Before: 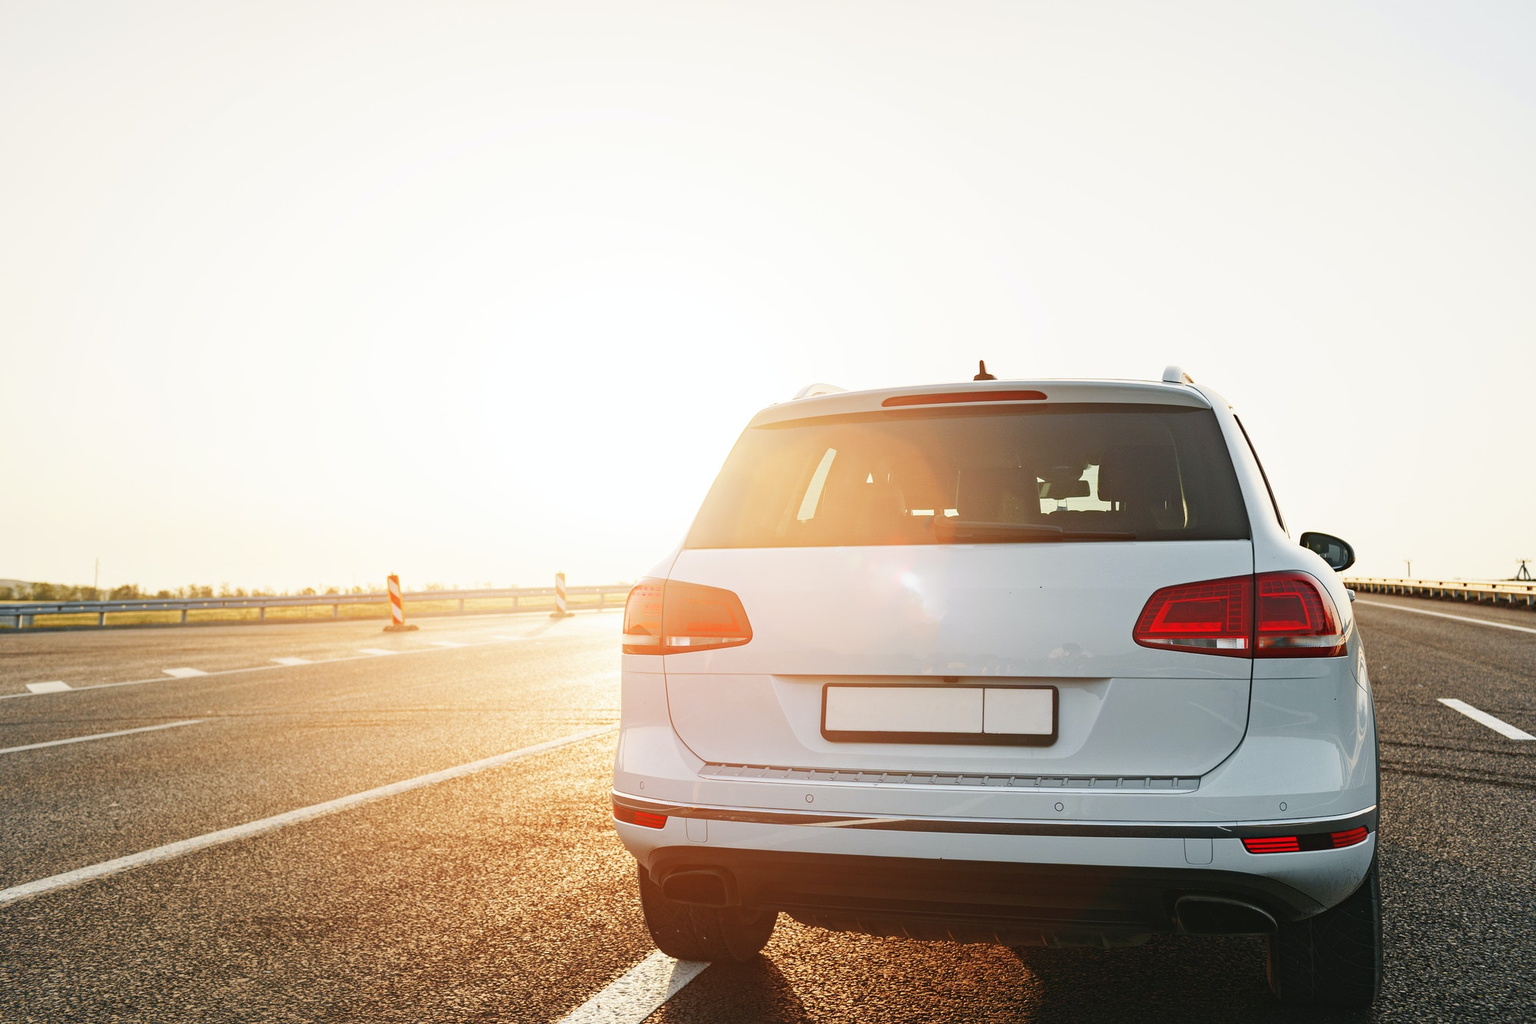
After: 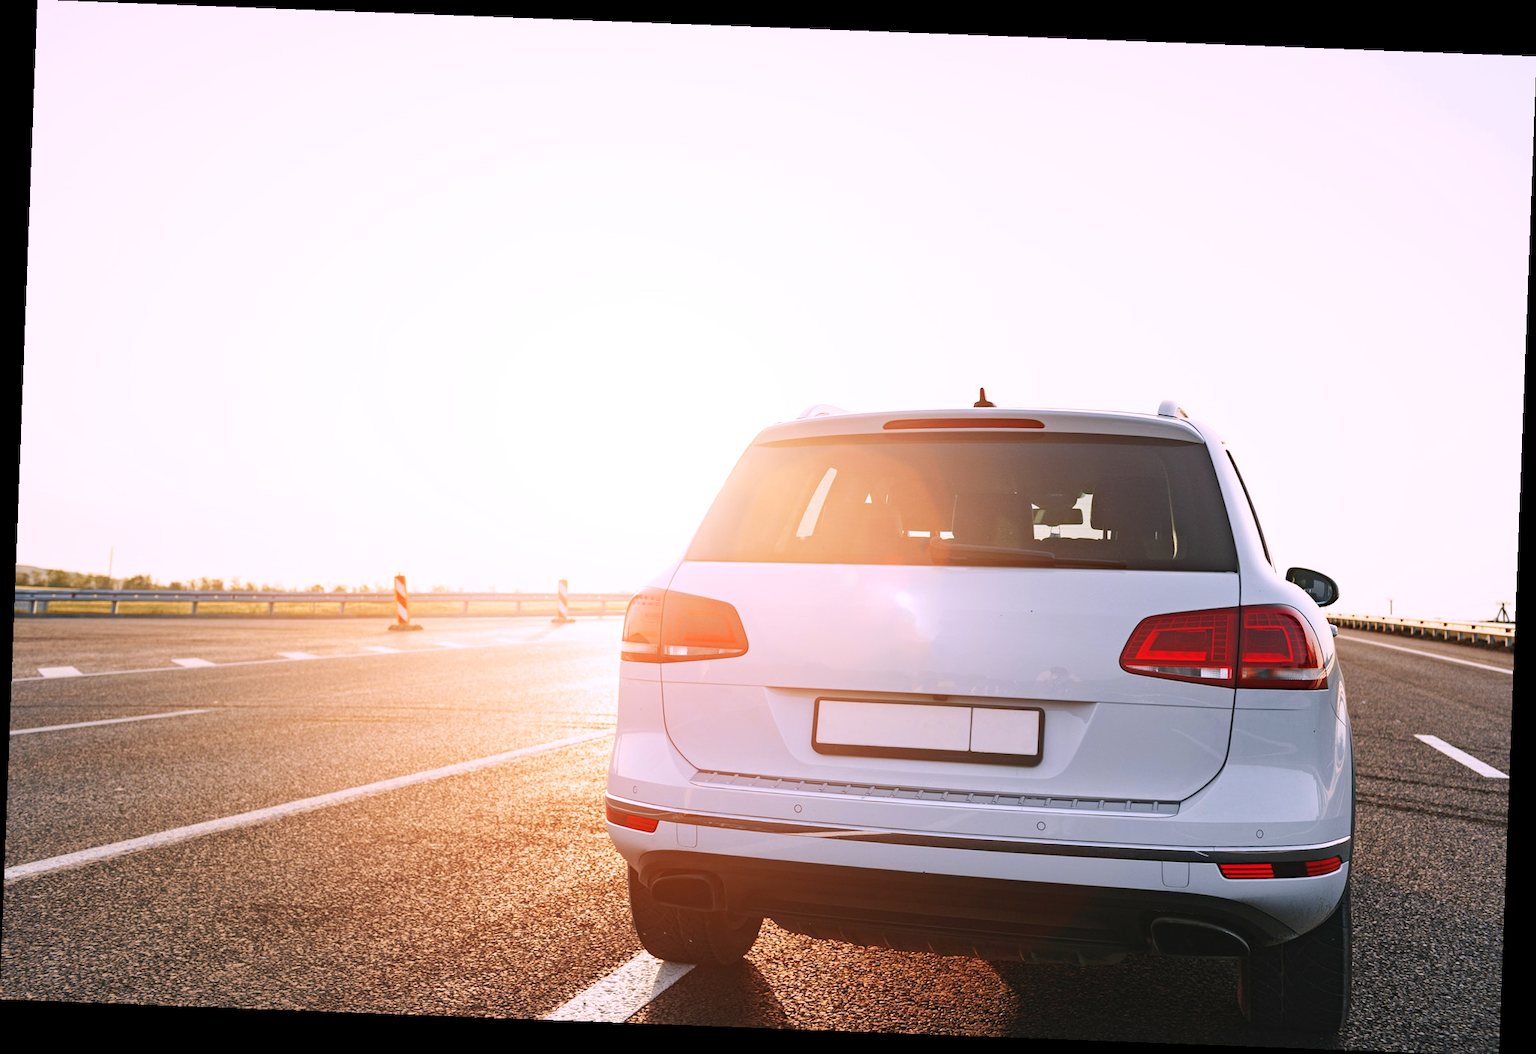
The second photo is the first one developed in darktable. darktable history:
white balance: red 1.066, blue 1.119
rotate and perspective: rotation 2.17°, automatic cropping off
